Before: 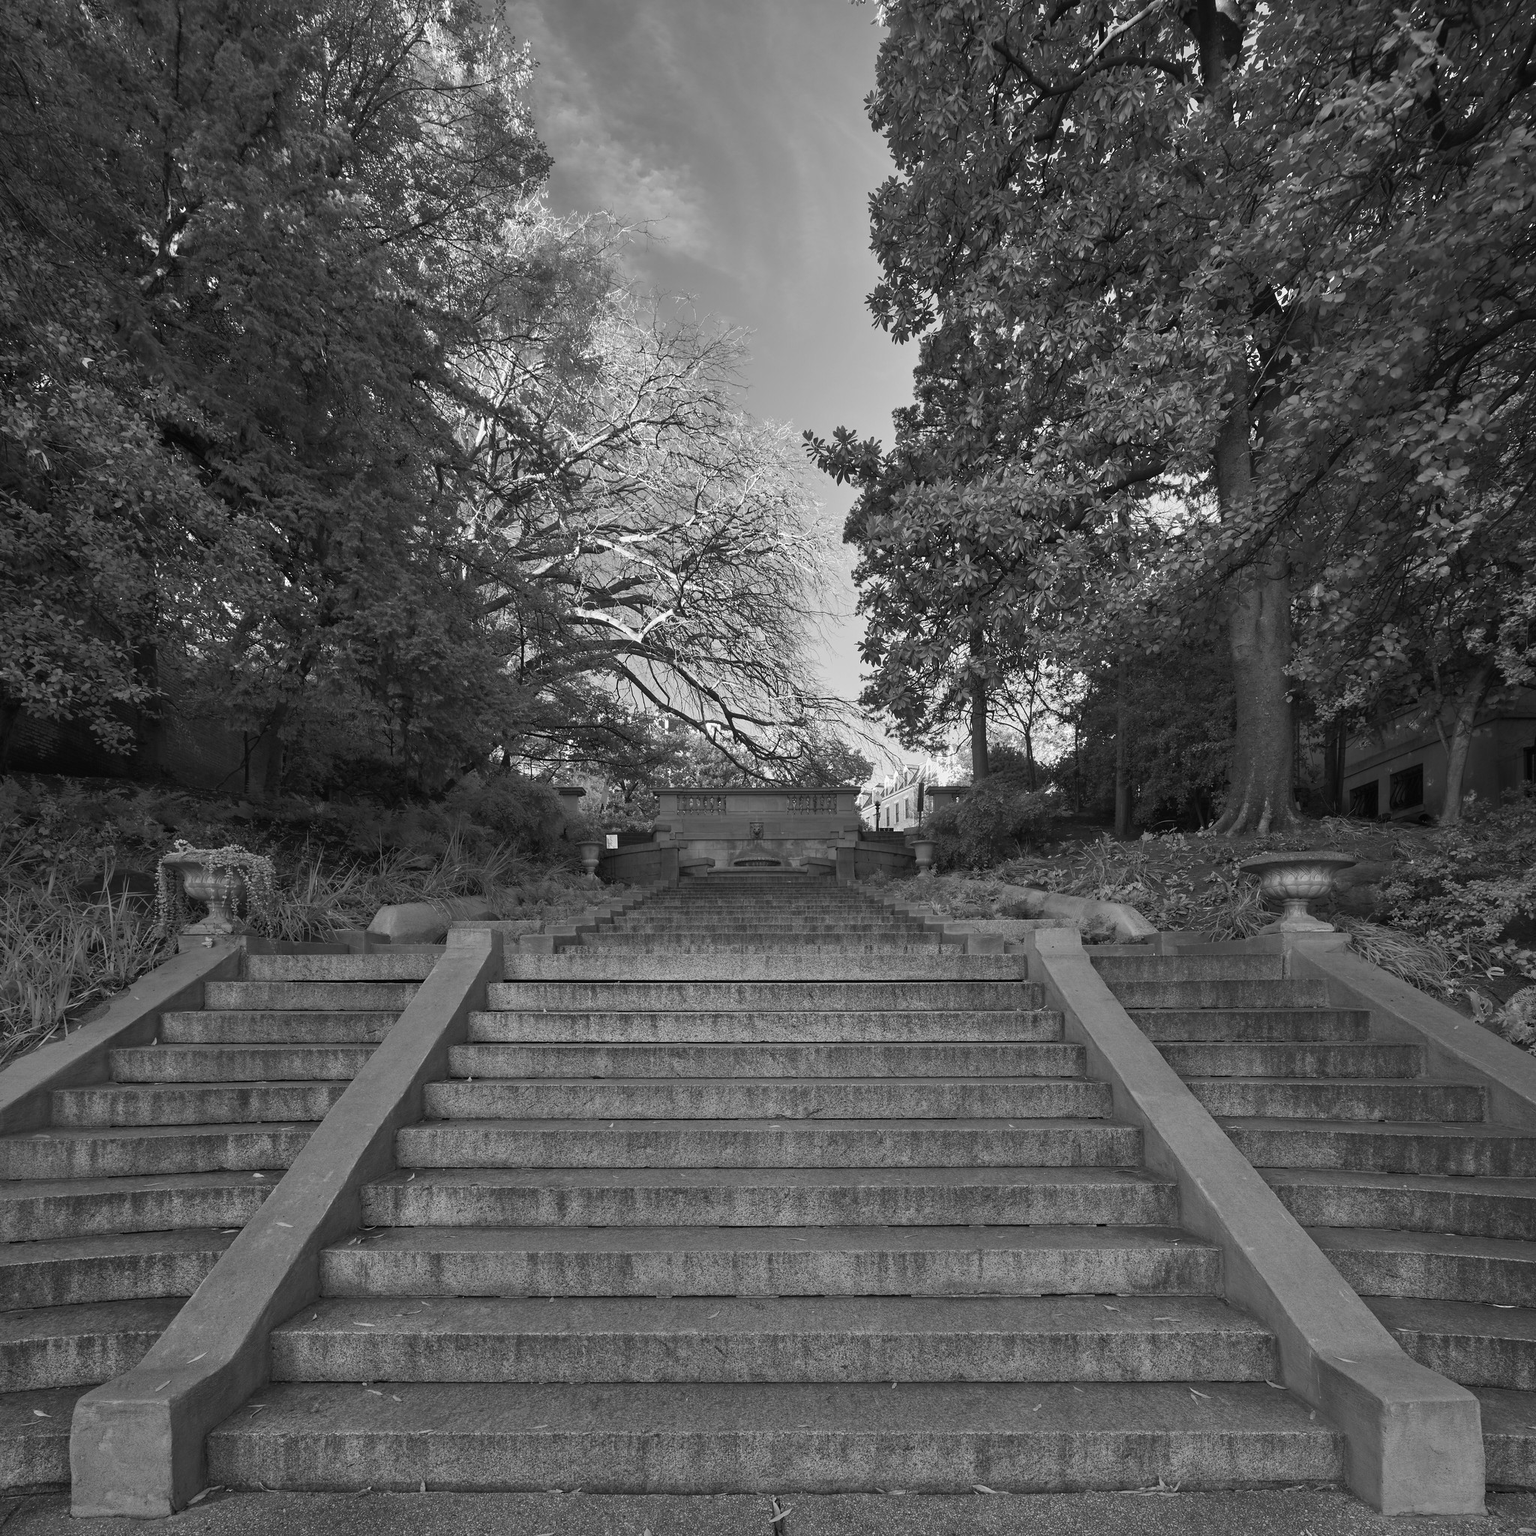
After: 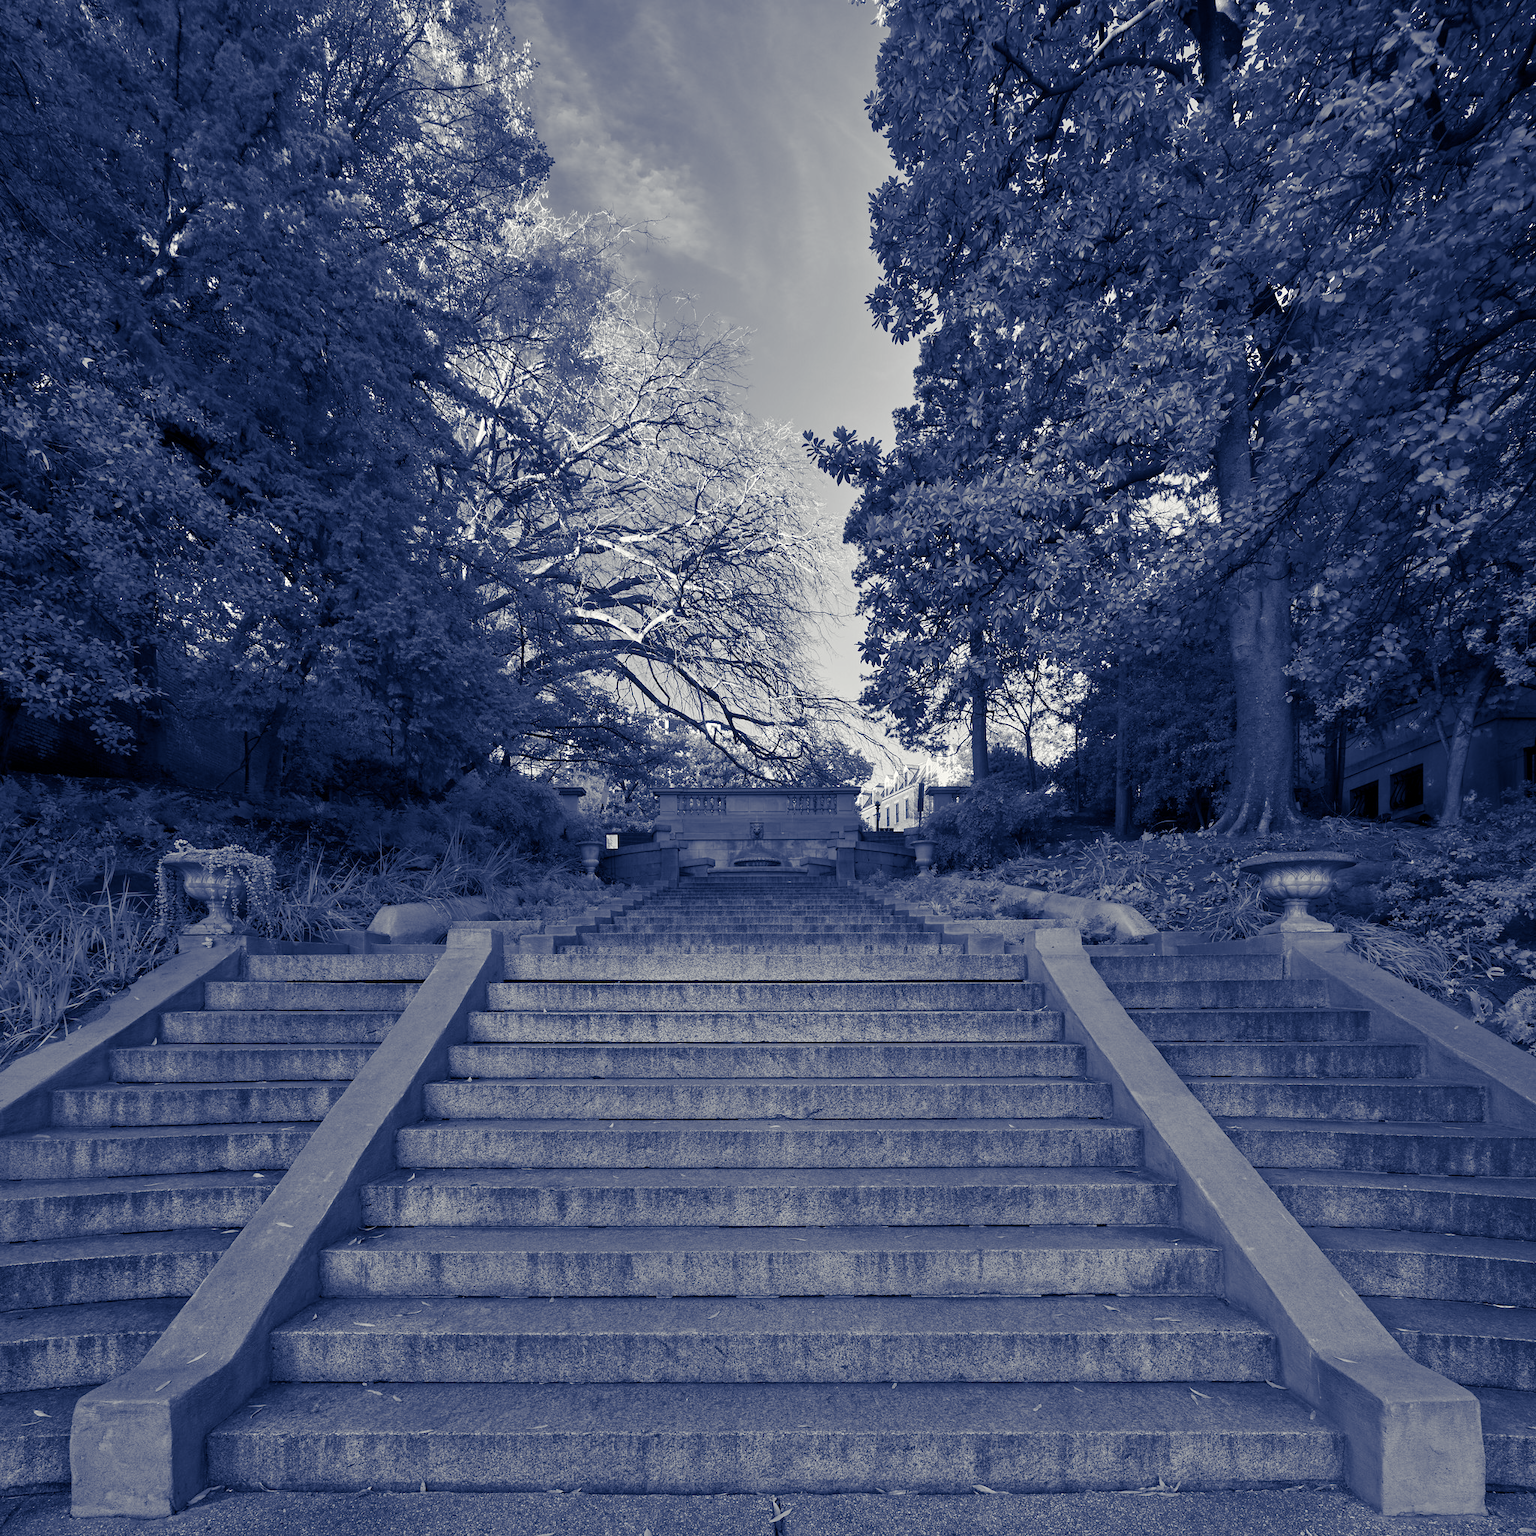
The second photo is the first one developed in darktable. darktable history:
color zones: curves: ch1 [(0.263, 0.53) (0.376, 0.287) (0.487, 0.512) (0.748, 0.547) (1, 0.513)]; ch2 [(0.262, 0.45) (0.751, 0.477)], mix 31.98%
color balance rgb: shadows lift › luminance -28.76%, shadows lift › chroma 15%, shadows lift › hue 270°, power › chroma 1%, power › hue 255°, highlights gain › luminance 7.14%, highlights gain › chroma 2%, highlights gain › hue 90°, global offset › luminance -0.29%, global offset › hue 260°, perceptual saturation grading › global saturation 20%, perceptual saturation grading › highlights -13.92%, perceptual saturation grading › shadows 50%
